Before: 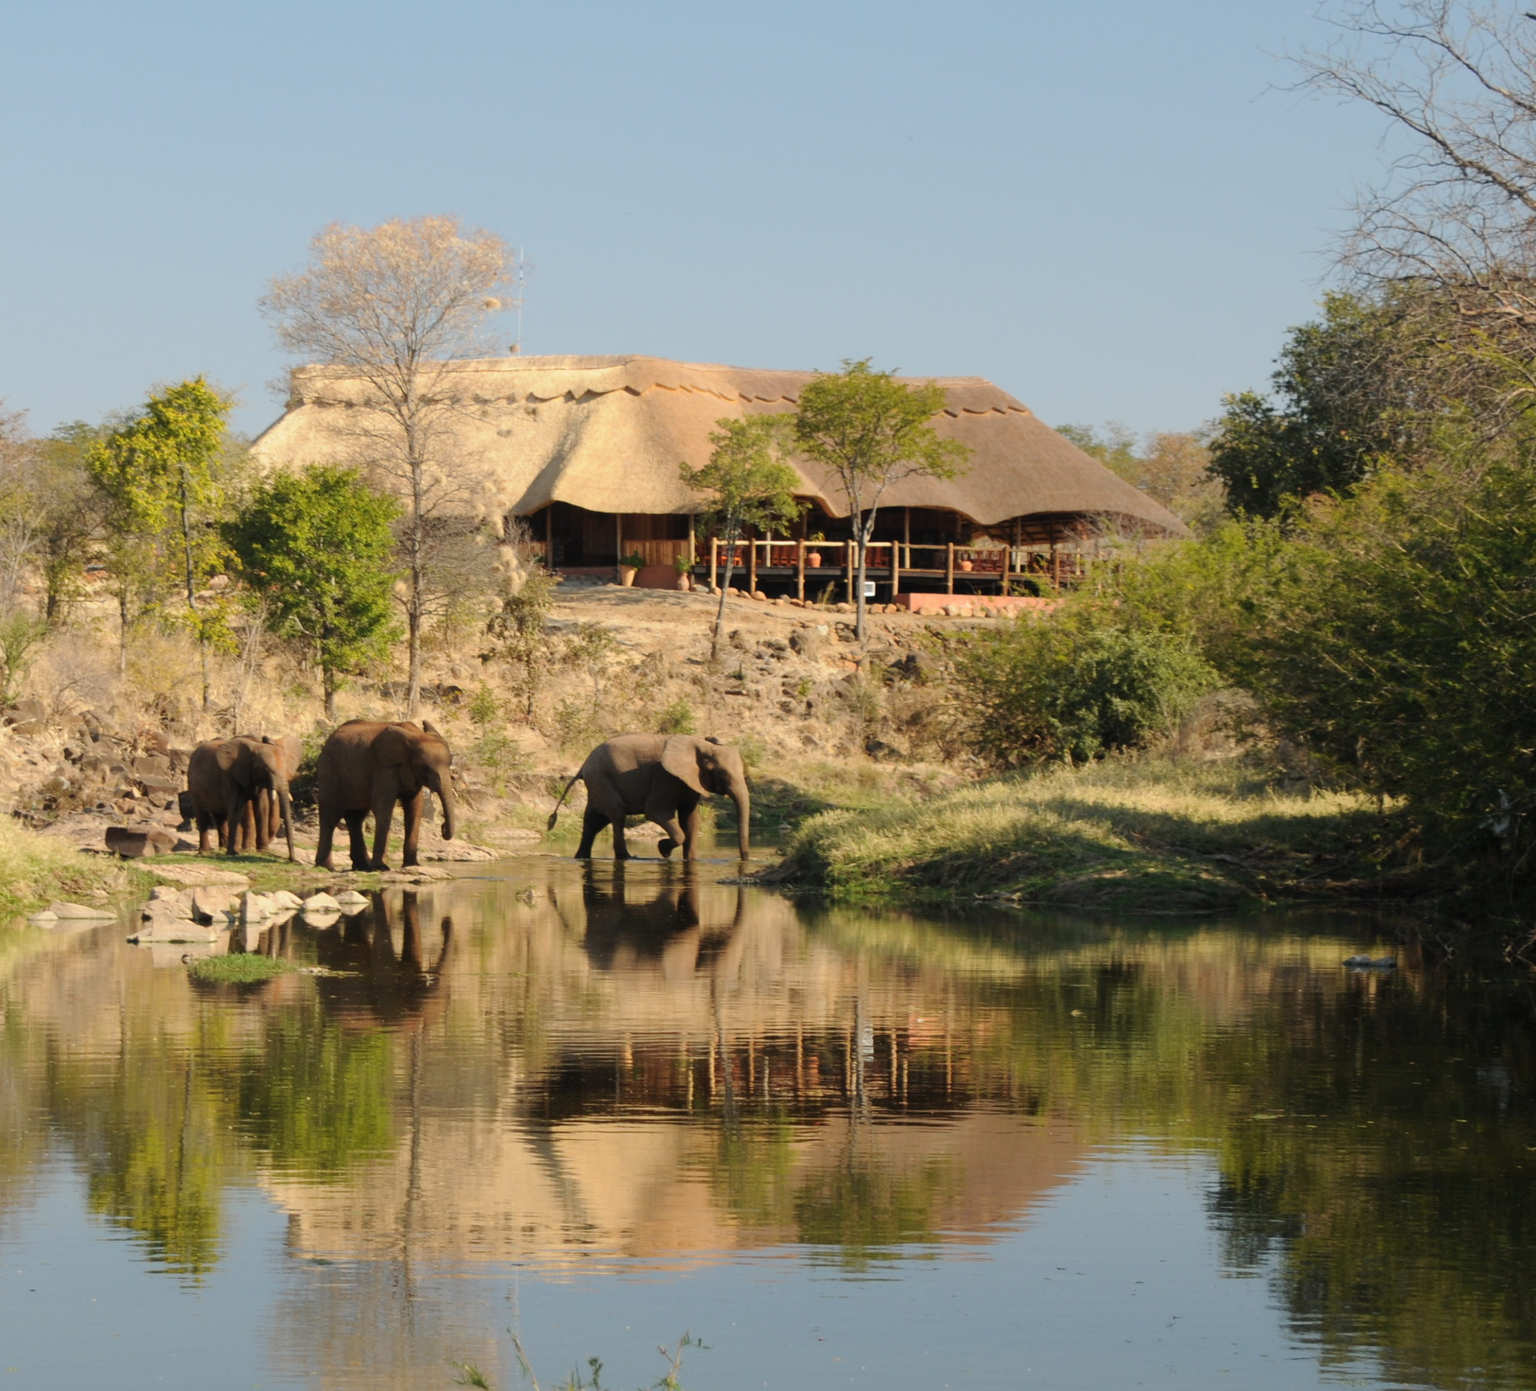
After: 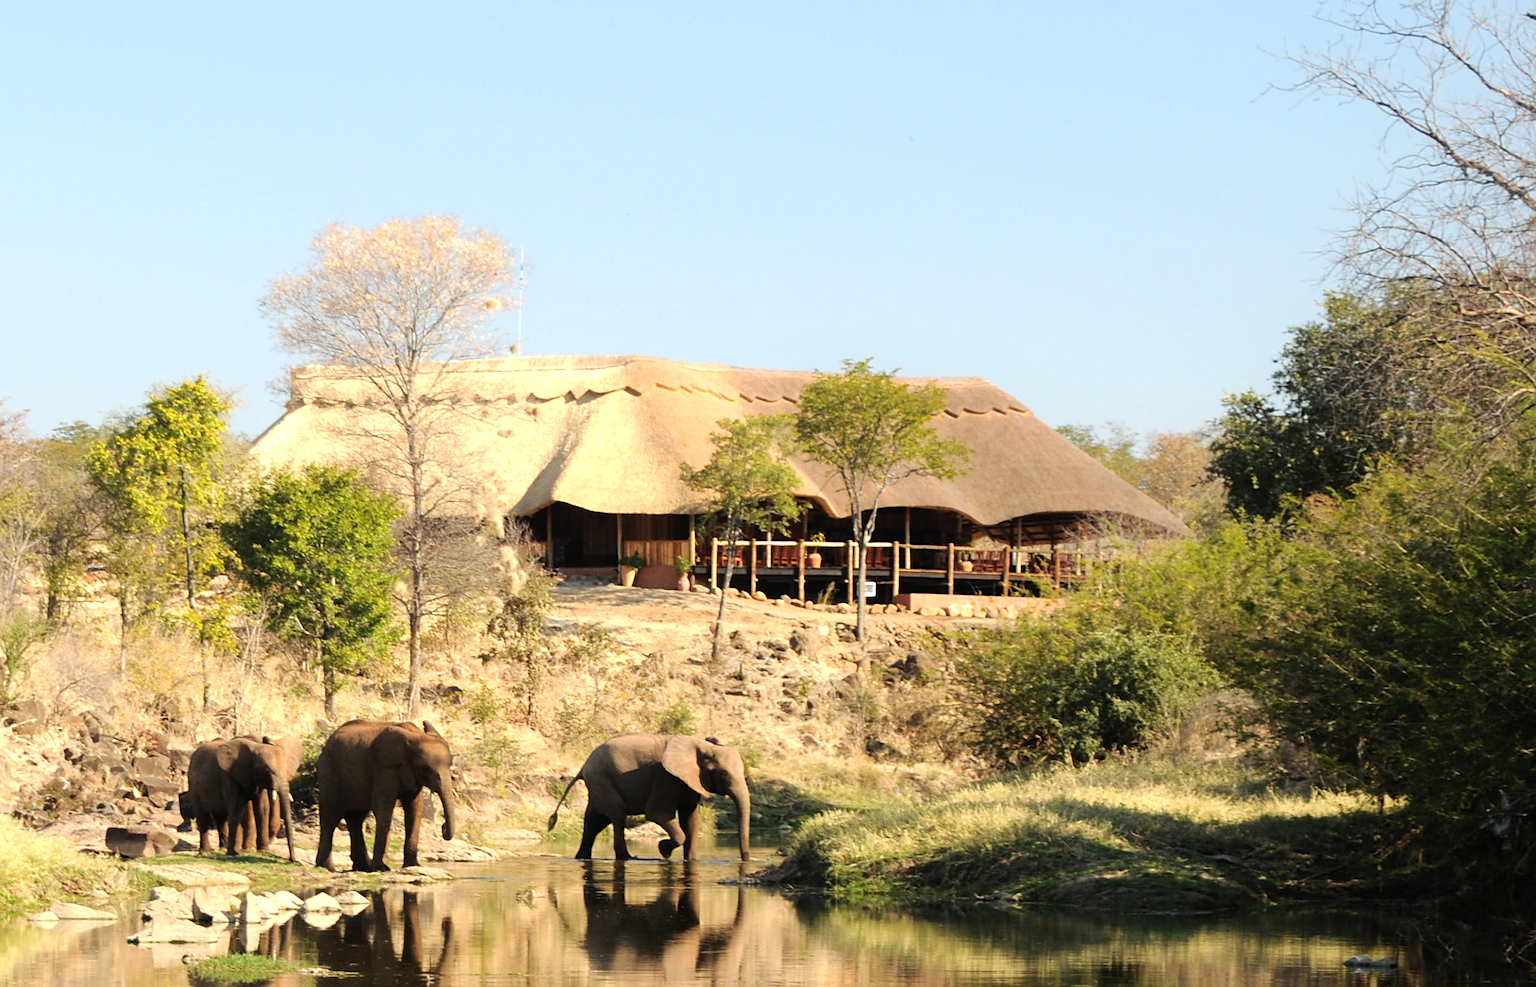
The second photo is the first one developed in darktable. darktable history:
sharpen: on, module defaults
crop: right 0.001%, bottom 28.965%
tone equalizer: -8 EV -0.731 EV, -7 EV -0.668 EV, -6 EV -0.566 EV, -5 EV -0.372 EV, -3 EV 0.399 EV, -2 EV 0.6 EV, -1 EV 0.699 EV, +0 EV 0.734 EV, mask exposure compensation -0.508 EV
